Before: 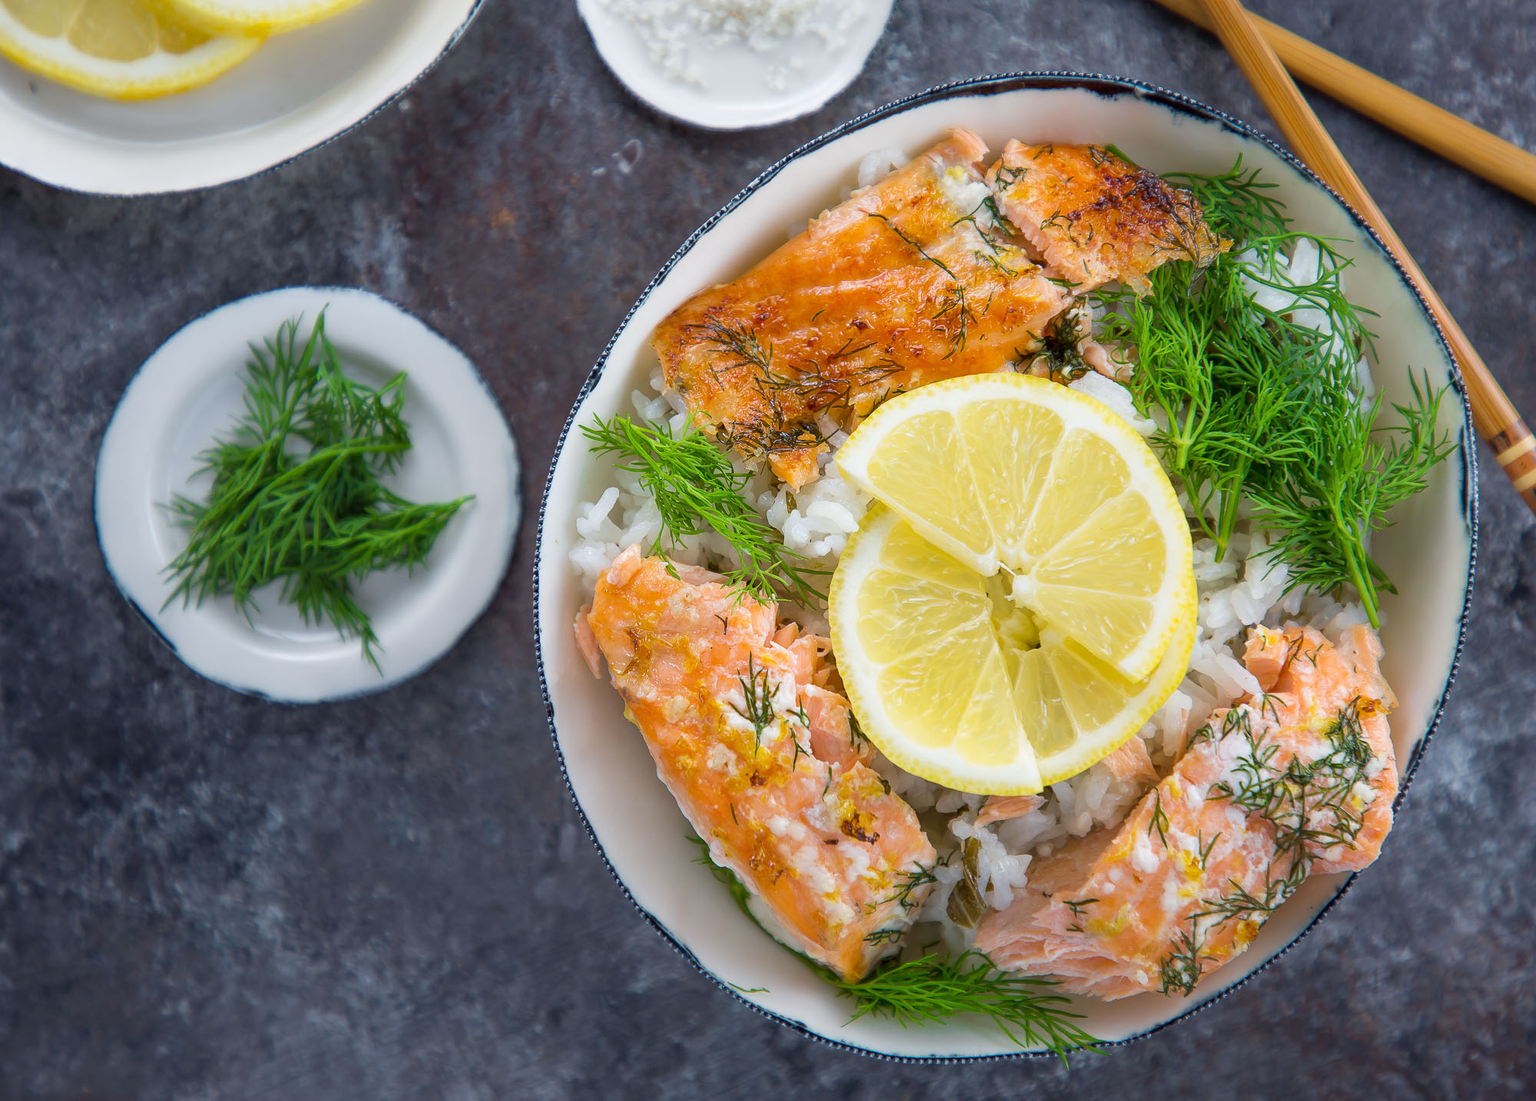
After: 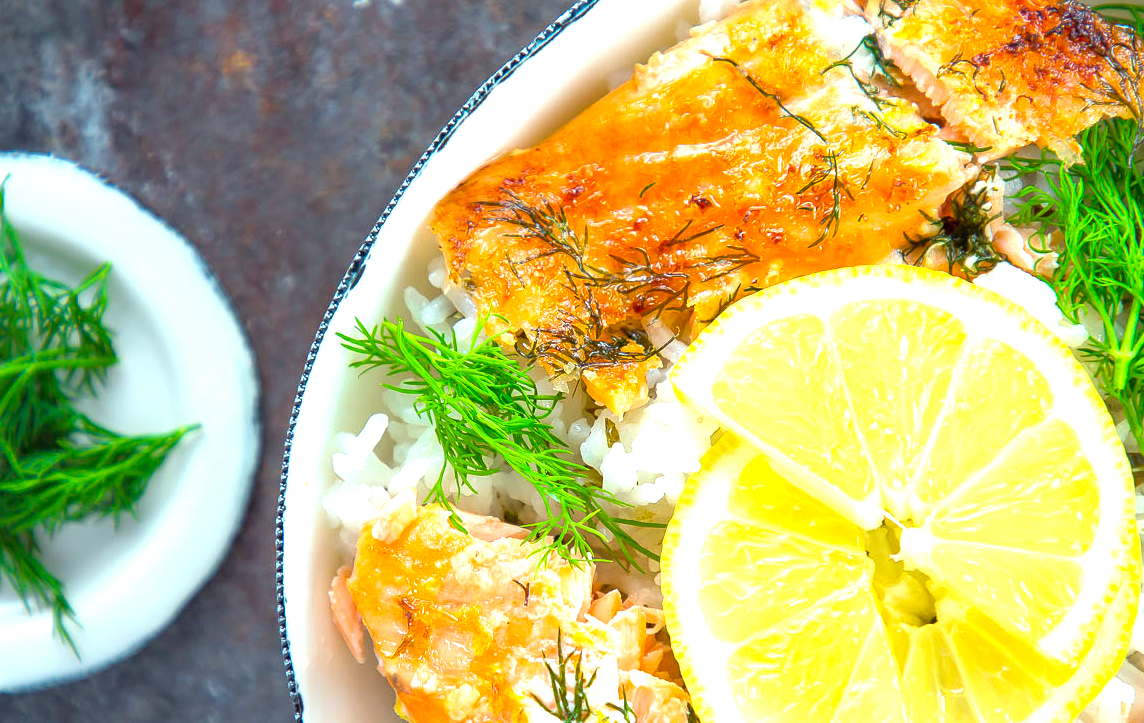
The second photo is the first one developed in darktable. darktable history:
crop: left 20.932%, top 15.471%, right 21.848%, bottom 34.081%
exposure: exposure 1 EV, compensate highlight preservation false
color correction: highlights a* -8, highlights b* 3.1
